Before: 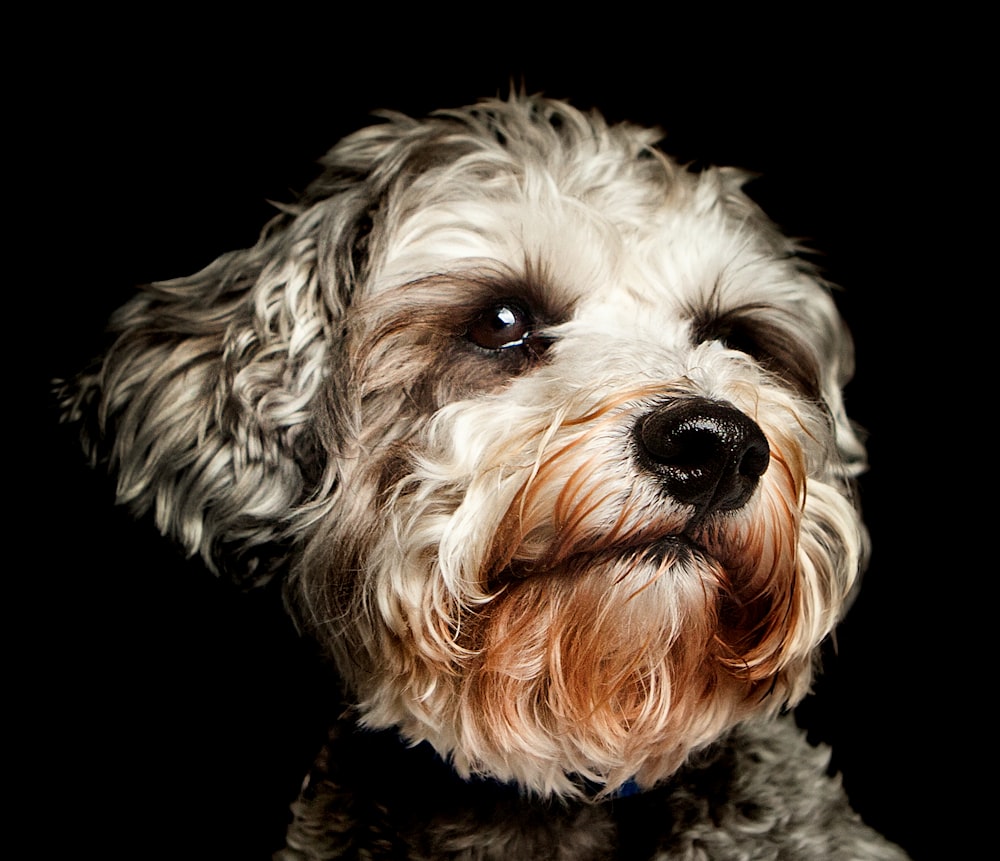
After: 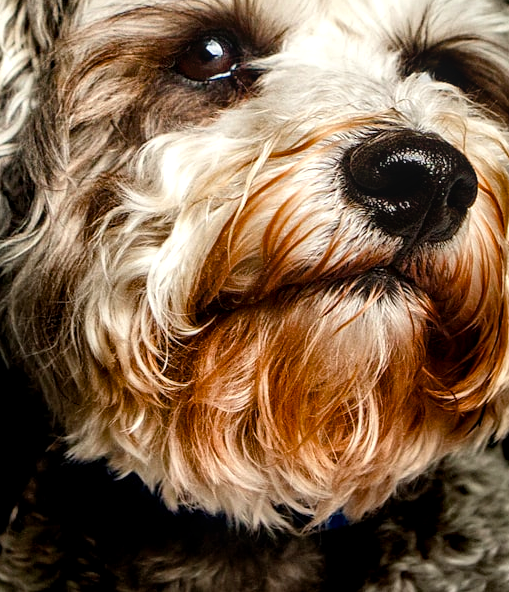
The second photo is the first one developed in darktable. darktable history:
local contrast: on, module defaults
color balance rgb: linear chroma grading › shadows 16%, perceptual saturation grading › global saturation 8%, perceptual saturation grading › shadows 4%, perceptual brilliance grading › global brilliance 2%, perceptual brilliance grading › highlights 8%, perceptual brilliance grading › shadows -4%, global vibrance 16%, saturation formula JzAzBz (2021)
crop and rotate: left 29.237%, top 31.152%, right 19.807%
